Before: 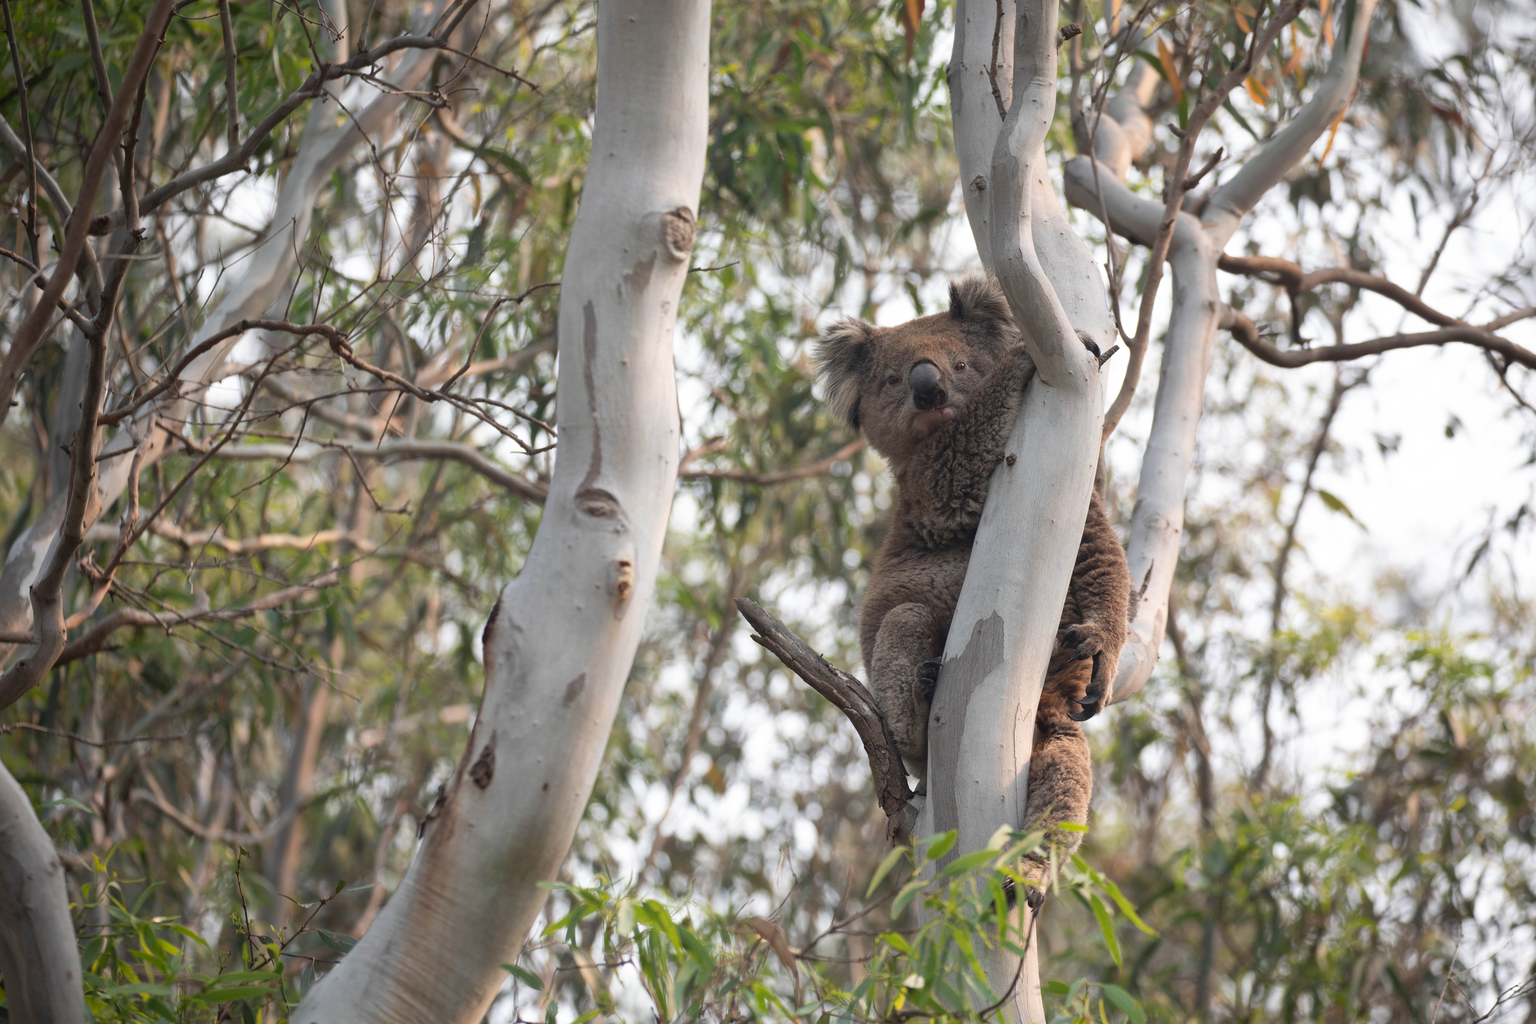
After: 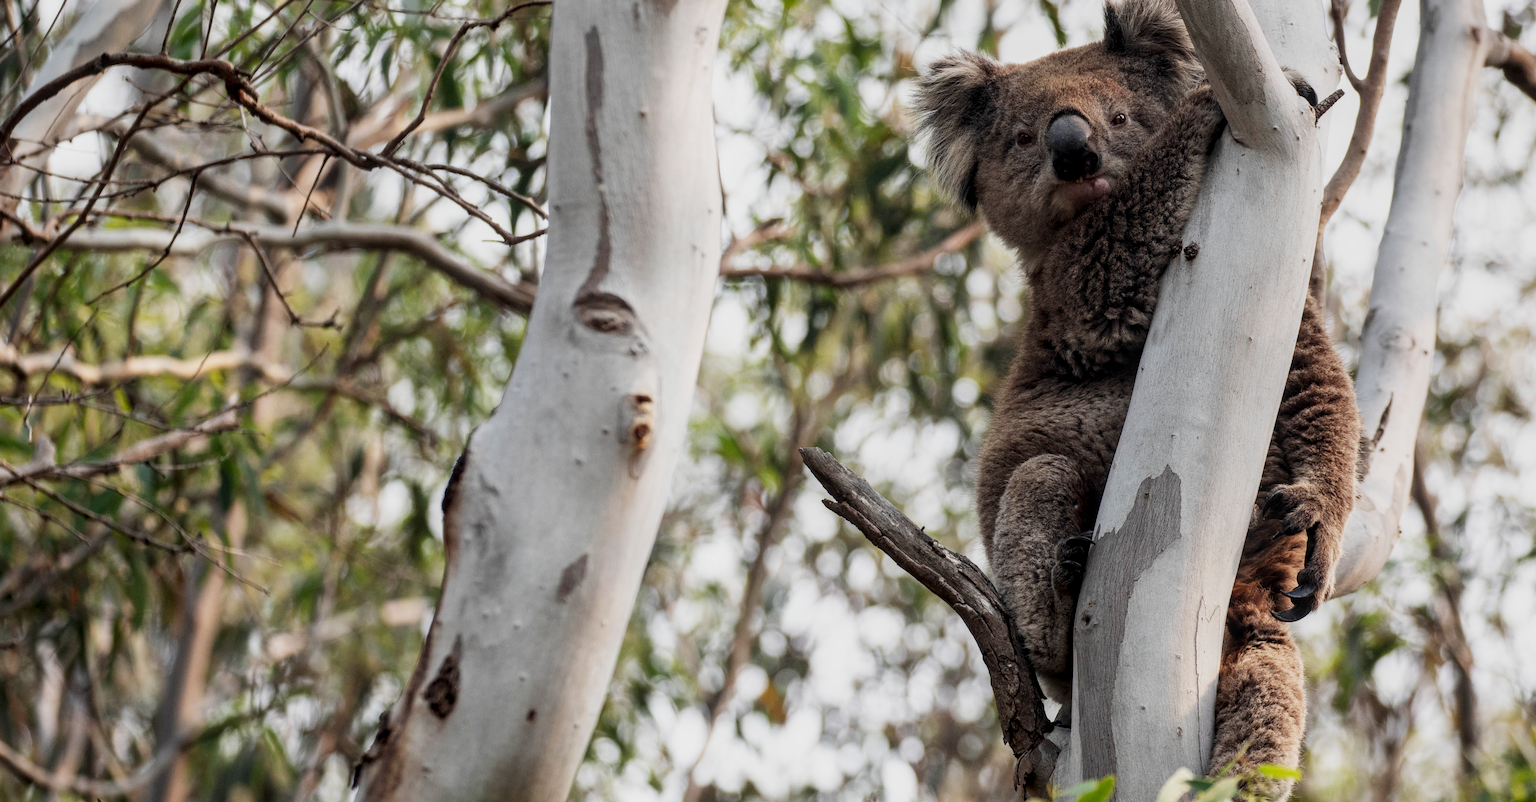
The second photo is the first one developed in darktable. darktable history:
sigmoid: contrast 1.7, skew -0.2, preserve hue 0%, red attenuation 0.1, red rotation 0.035, green attenuation 0.1, green rotation -0.017, blue attenuation 0.15, blue rotation -0.052, base primaries Rec2020
local contrast: detail 130%
crop: left 11.123%, top 27.61%, right 18.3%, bottom 17.034%
